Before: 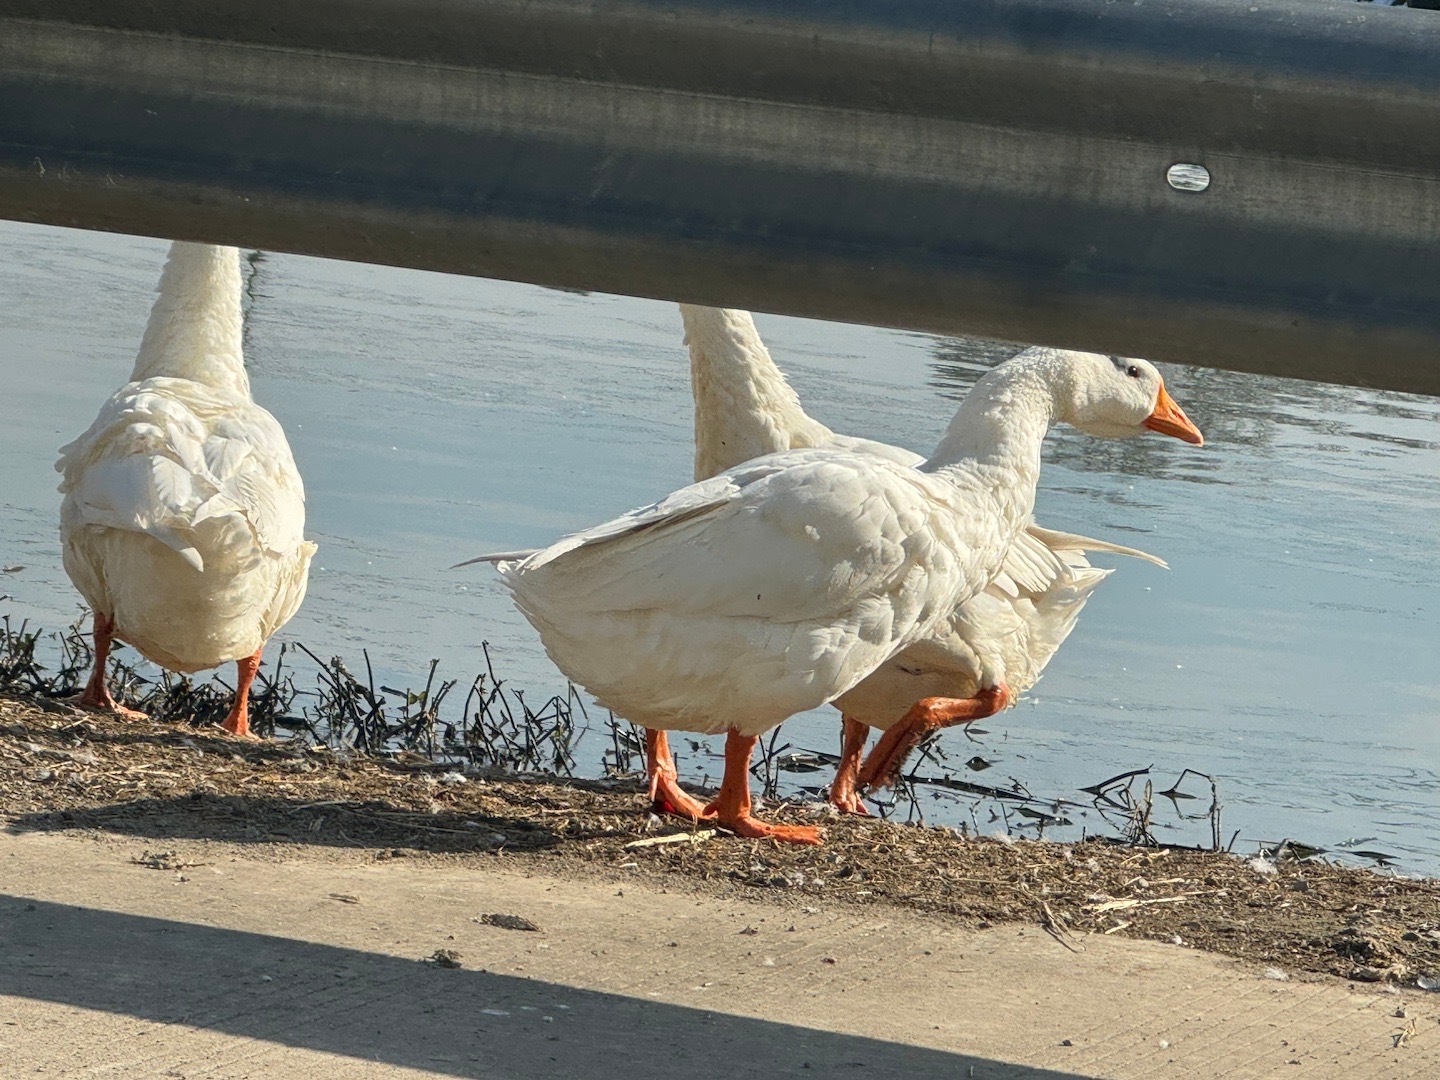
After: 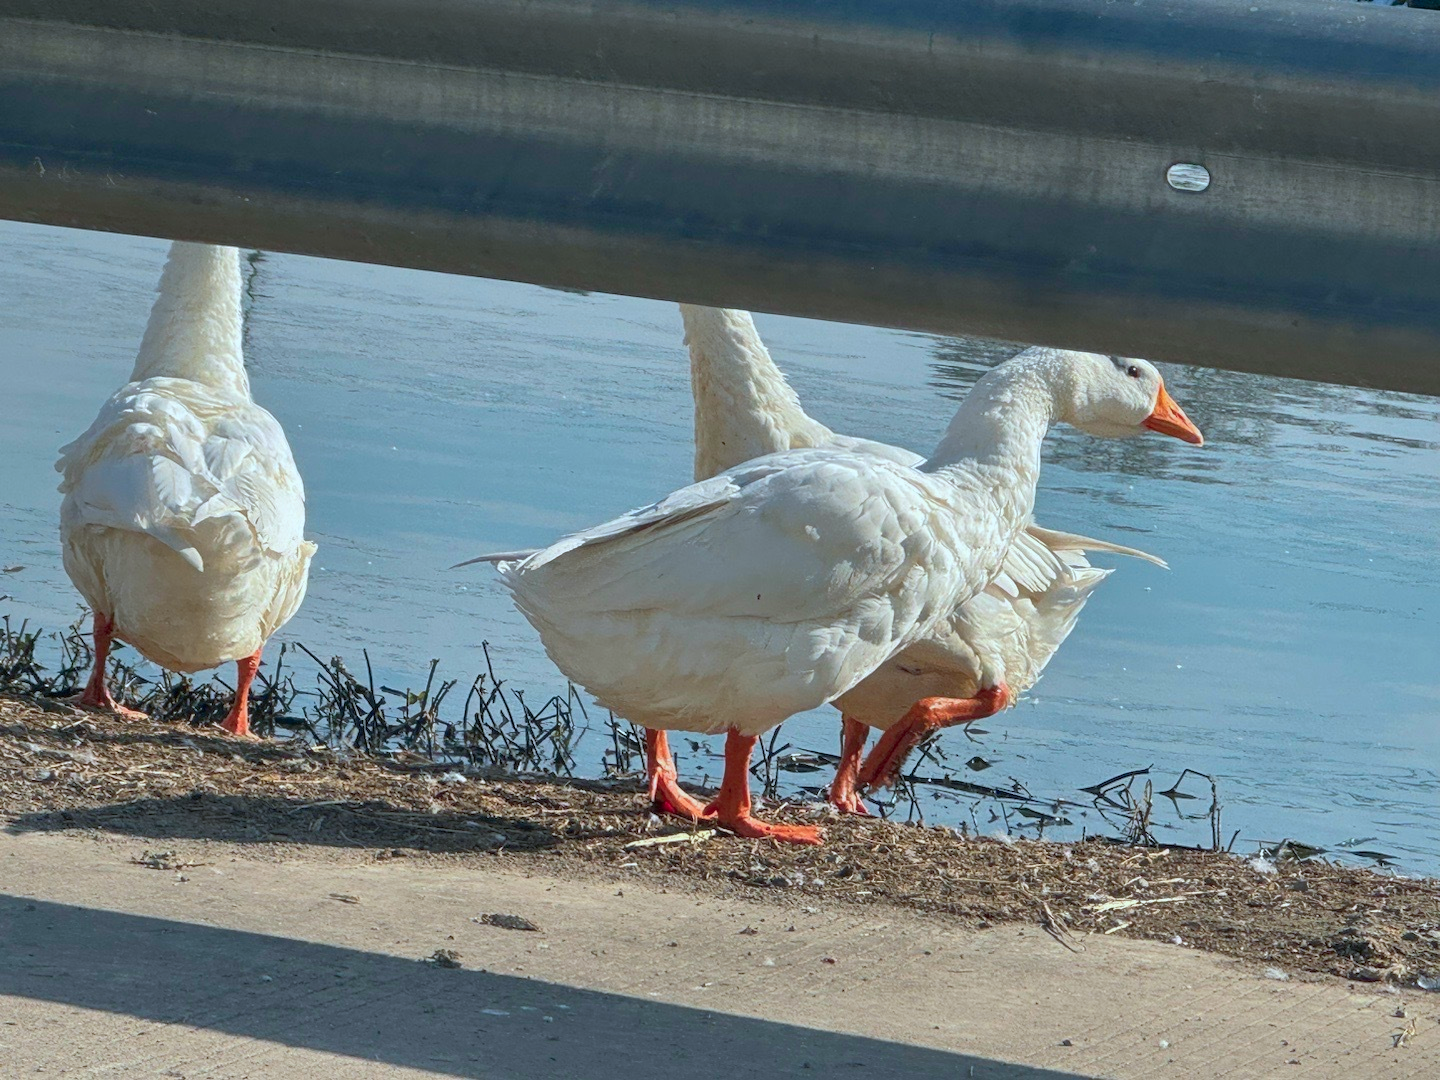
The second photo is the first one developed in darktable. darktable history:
color calibration: output R [0.972, 0.068, -0.094, 0], output G [-0.178, 1.216, -0.086, 0], output B [0.095, -0.136, 0.98, 0], illuminant custom, x 0.371, y 0.381, temperature 4283.16 K
shadows and highlights: on, module defaults
